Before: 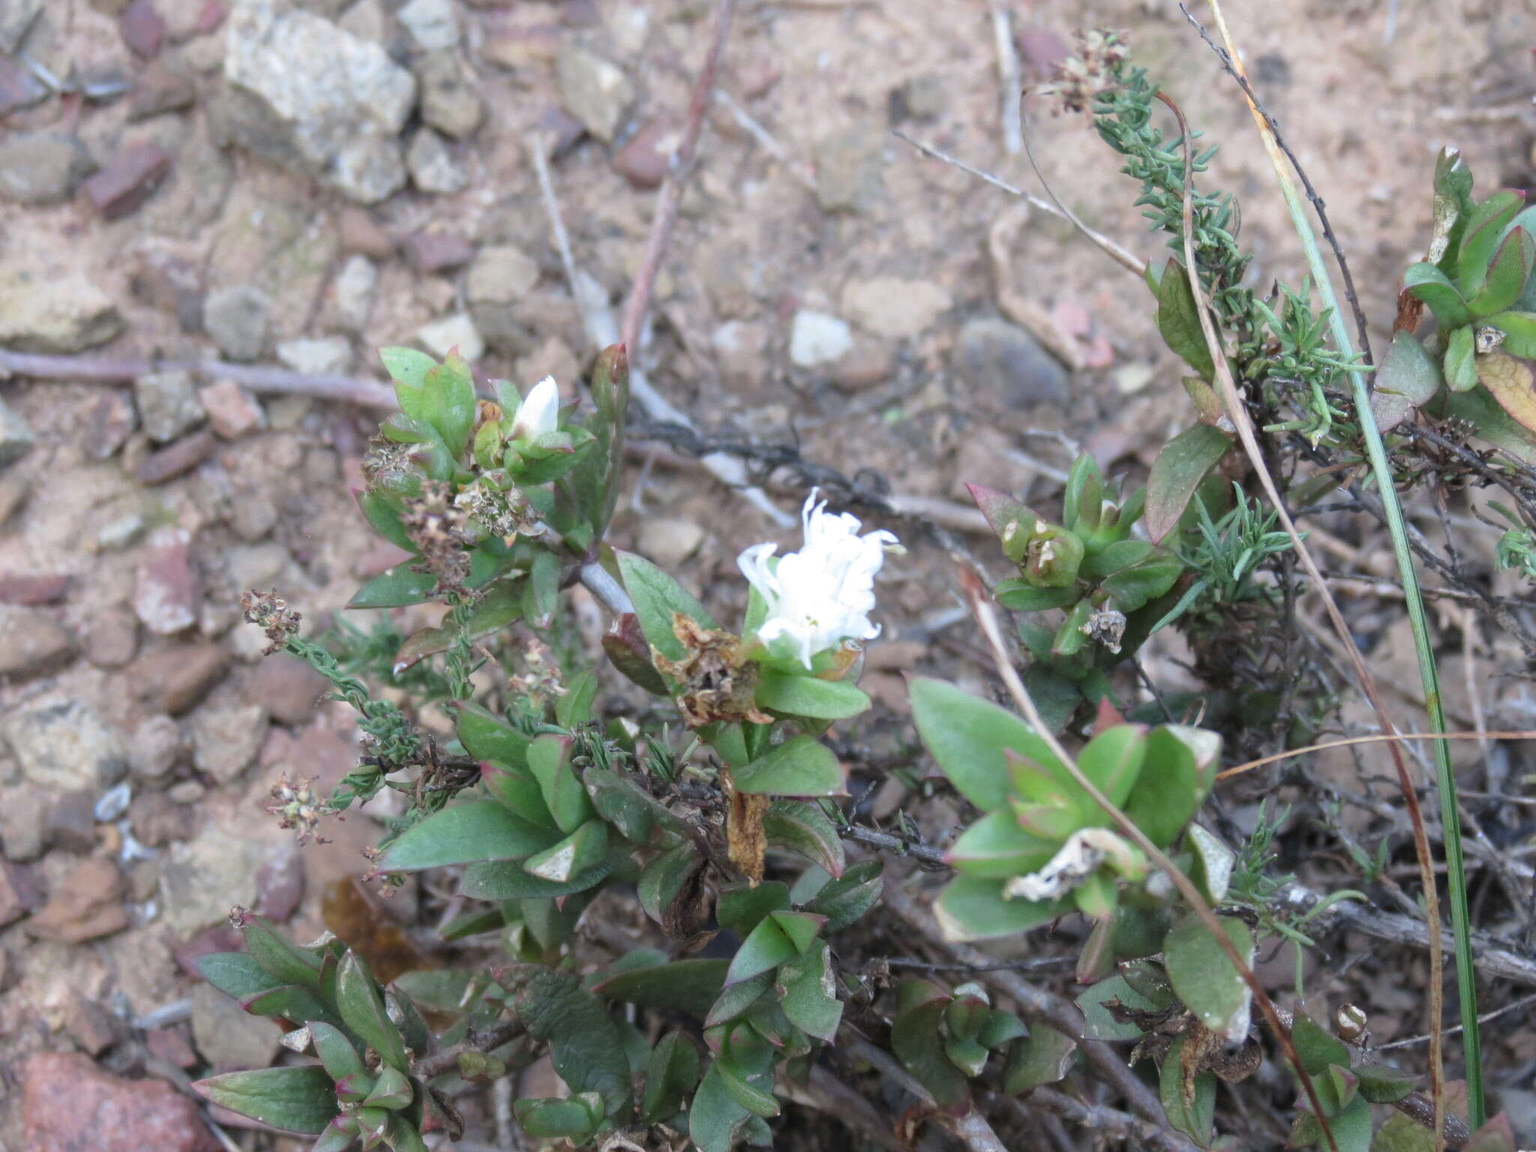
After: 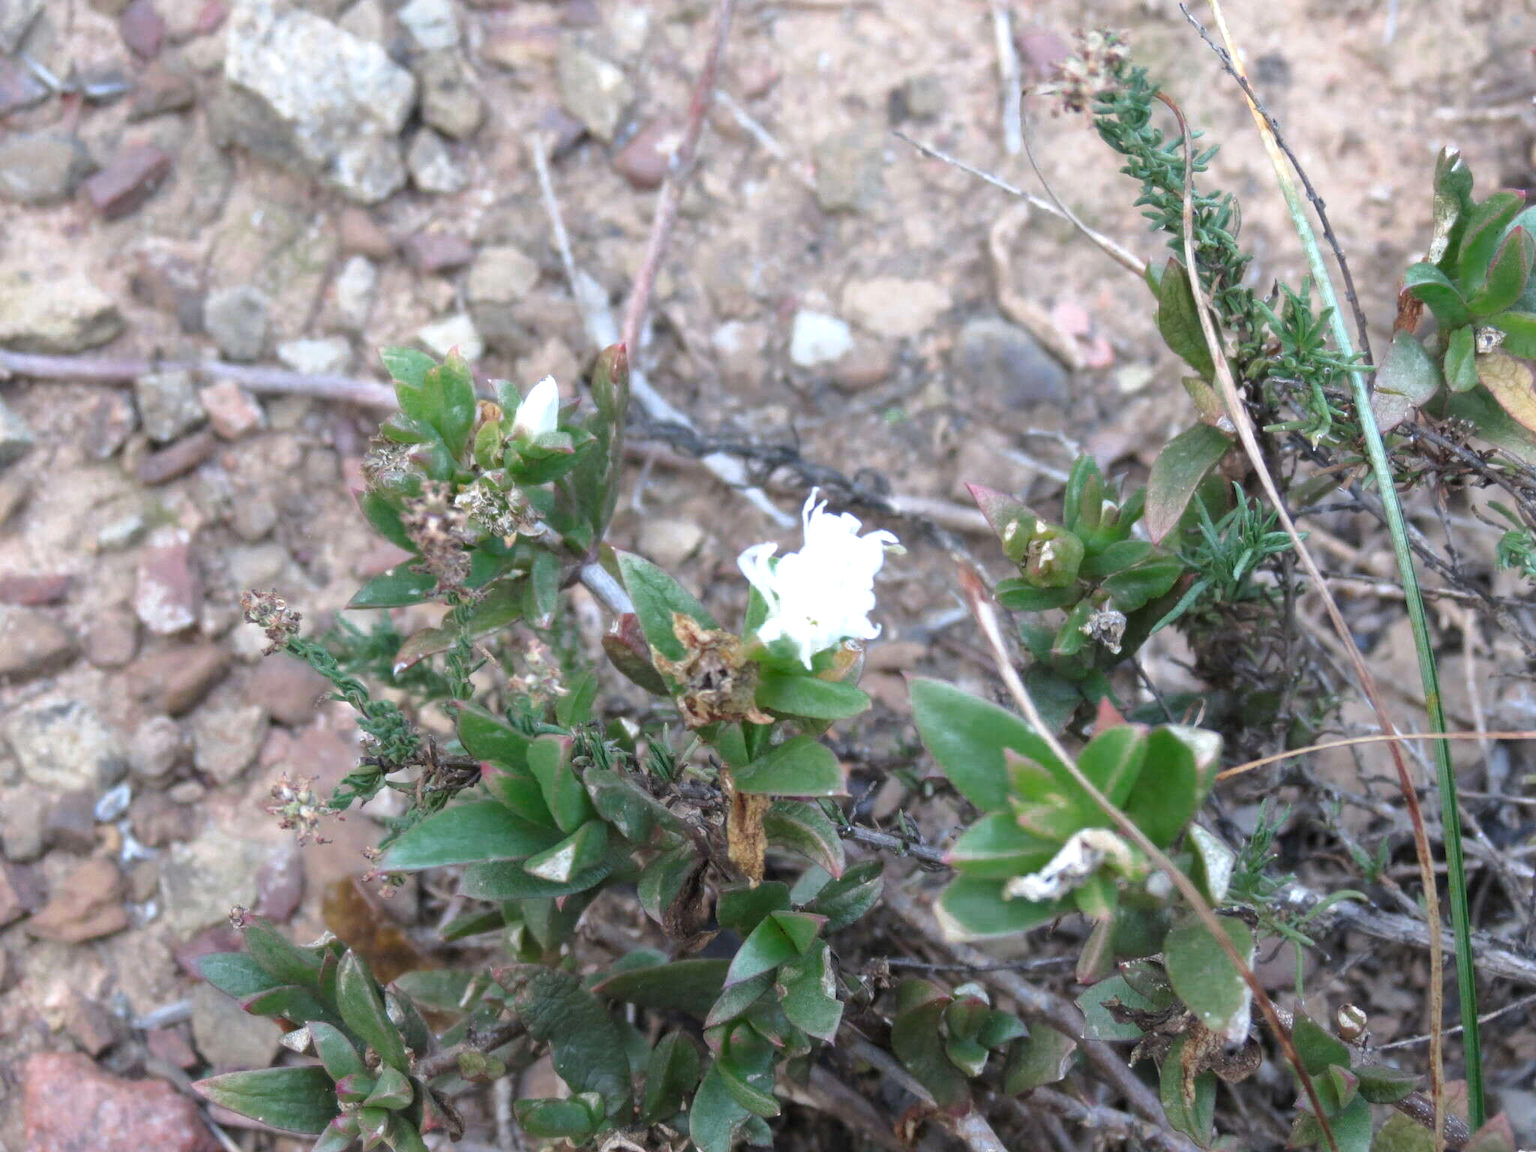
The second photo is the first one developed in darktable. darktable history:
exposure: black level correction 0.001, exposure 0.3 EV, compensate highlight preservation false
color zones: curves: ch0 [(0, 0.558) (0.143, 0.548) (0.286, 0.447) (0.429, 0.259) (0.571, 0.5) (0.714, 0.5) (0.857, 0.593) (1, 0.558)]; ch1 [(0, 0.543) (0.01, 0.544) (0.12, 0.492) (0.248, 0.458) (0.5, 0.534) (0.748, 0.5) (0.99, 0.469) (1, 0.543)]; ch2 [(0, 0.507) (0.143, 0.522) (0.286, 0.505) (0.429, 0.5) (0.571, 0.5) (0.714, 0.5) (0.857, 0.5) (1, 0.507)]
tone equalizer: -8 EV -1.84 EV, -7 EV -1.16 EV, -6 EV -1.62 EV, smoothing diameter 25%, edges refinement/feathering 10, preserve details guided filter
